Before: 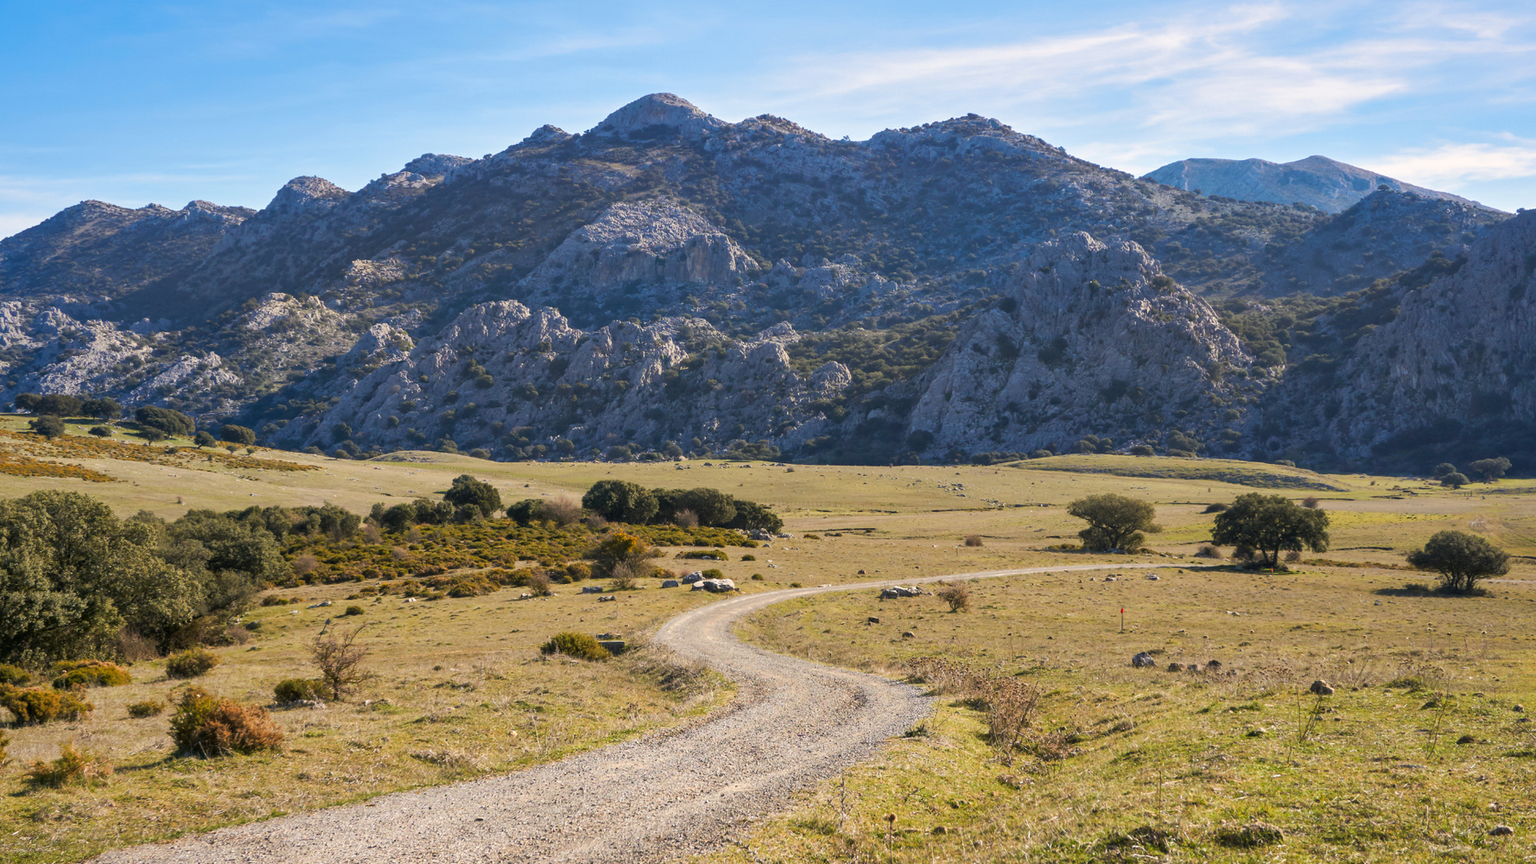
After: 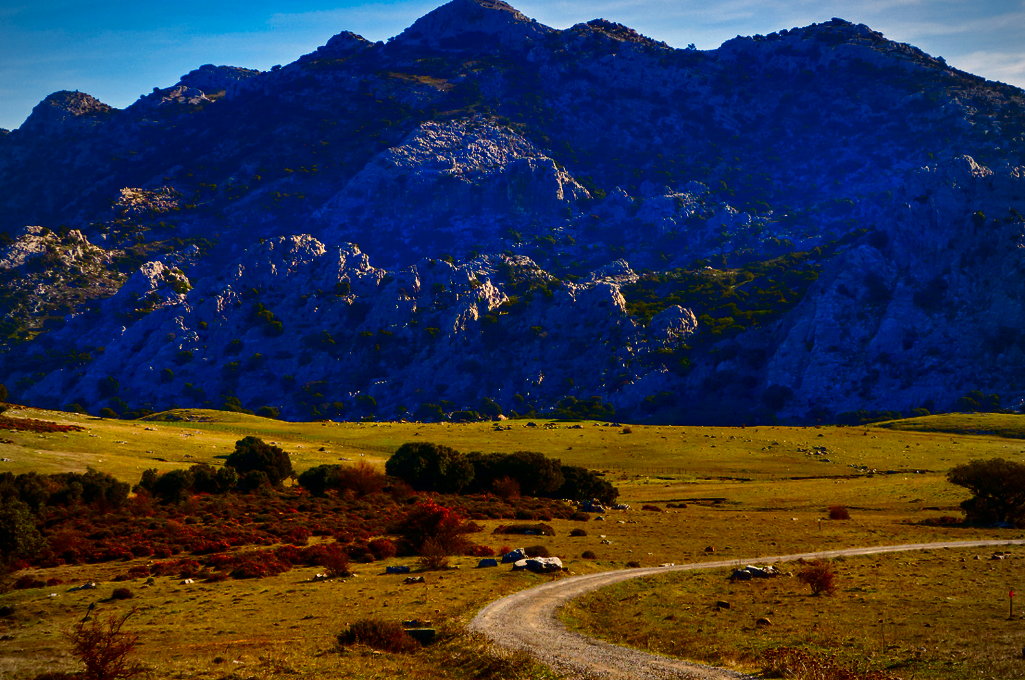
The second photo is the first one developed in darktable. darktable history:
contrast brightness saturation: brightness -0.985, saturation 0.995
shadows and highlights: low approximation 0.01, soften with gaussian
crop: left 16.235%, top 11.345%, right 26.103%, bottom 20.575%
vignetting: fall-off radius 61.09%
